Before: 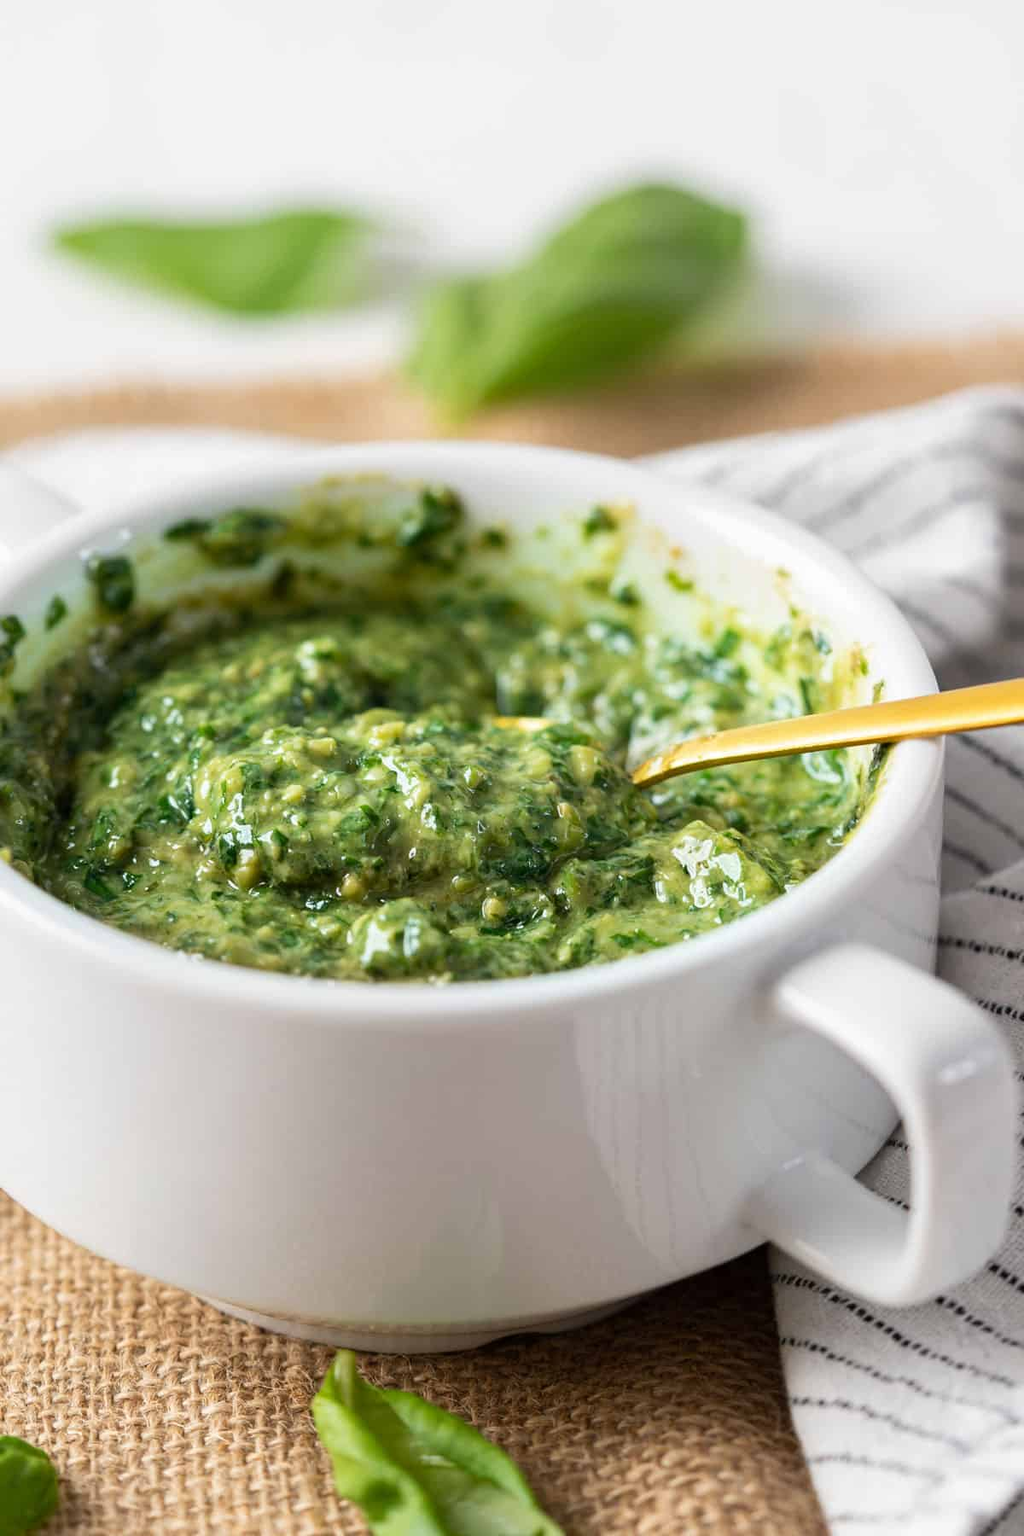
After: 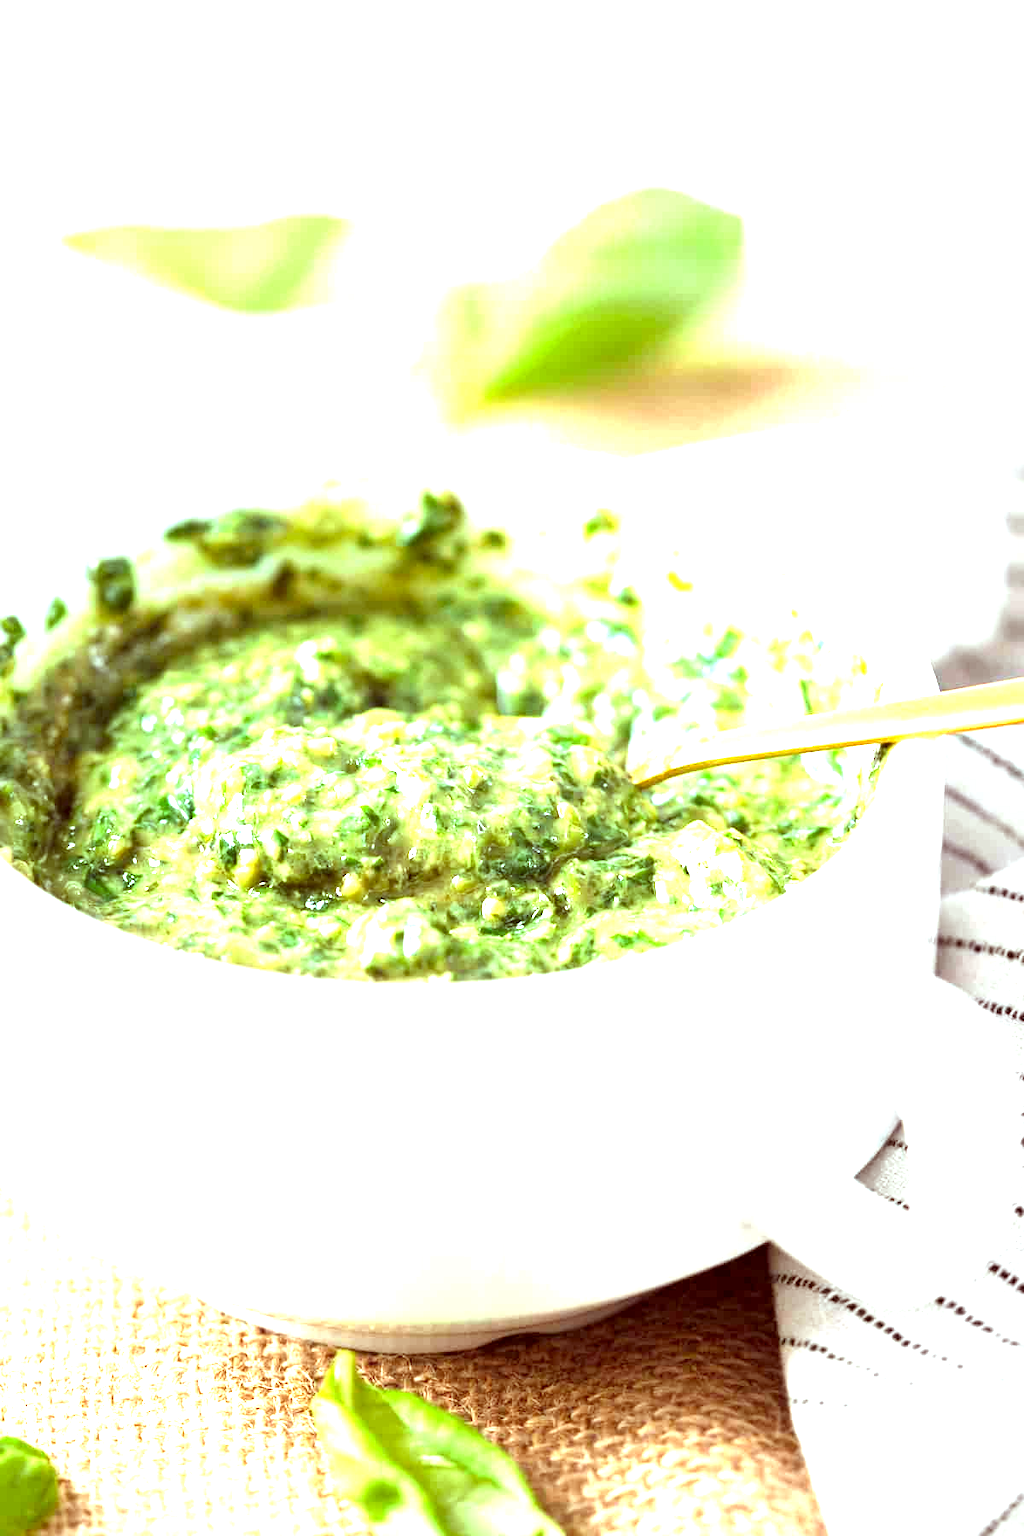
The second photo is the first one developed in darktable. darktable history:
color correction: highlights a* -7.22, highlights b* -0.181, shadows a* 20.26, shadows b* 11.26
exposure: exposure 2.18 EV, compensate exposure bias true, compensate highlight preservation false
levels: levels [0.031, 0.5, 0.969]
